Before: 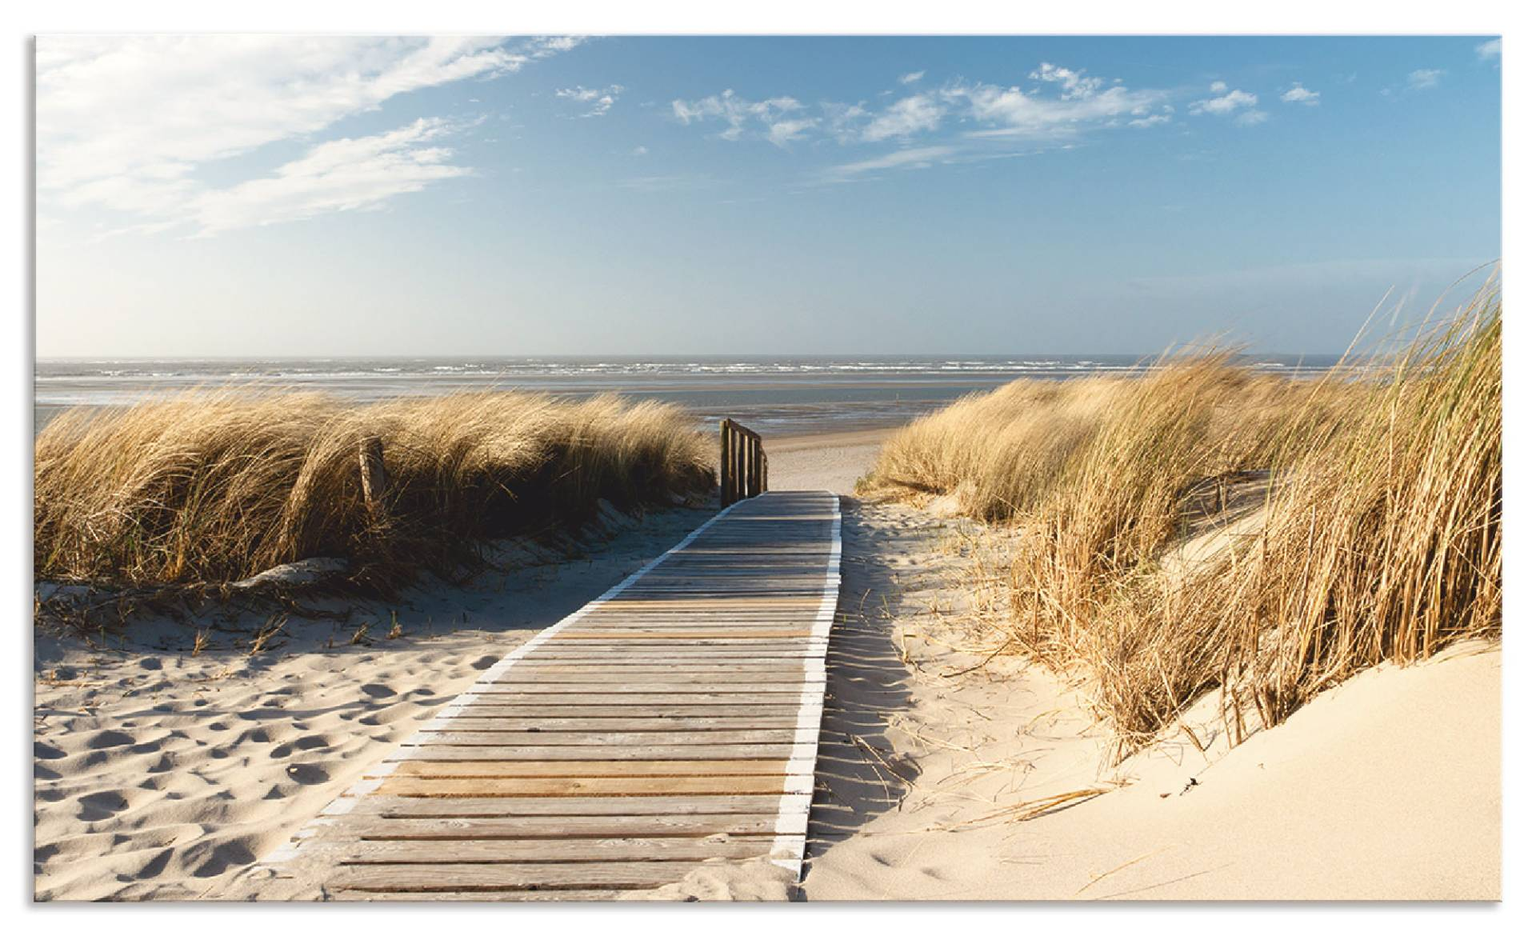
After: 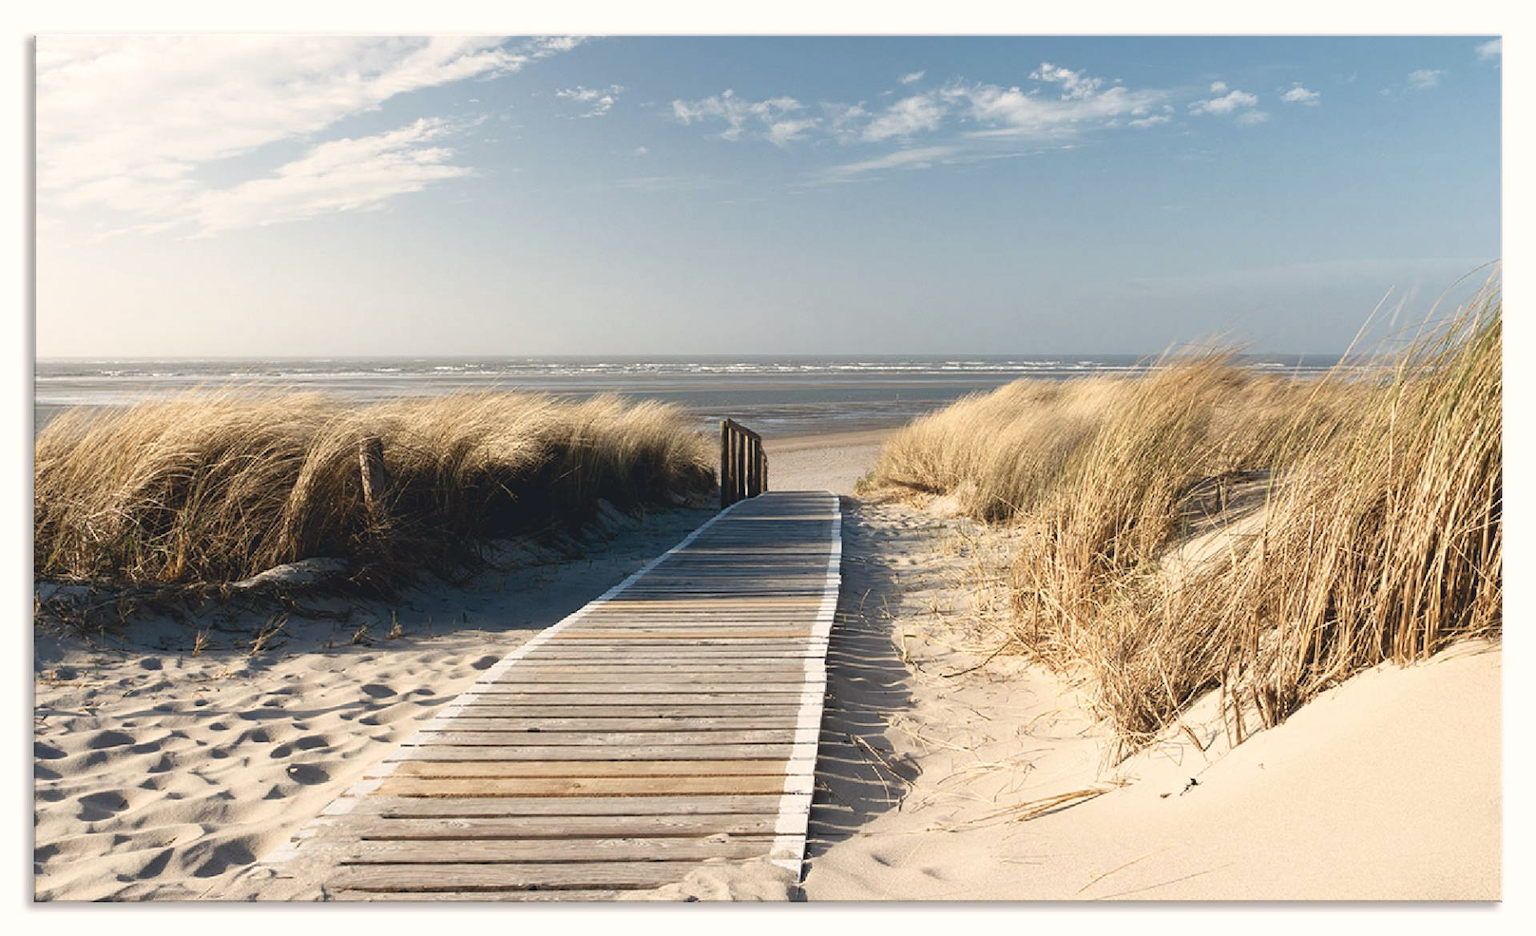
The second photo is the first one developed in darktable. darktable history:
color correction: highlights a* 2.81, highlights b* 5.01, shadows a* -2.59, shadows b* -4.87, saturation 0.79
